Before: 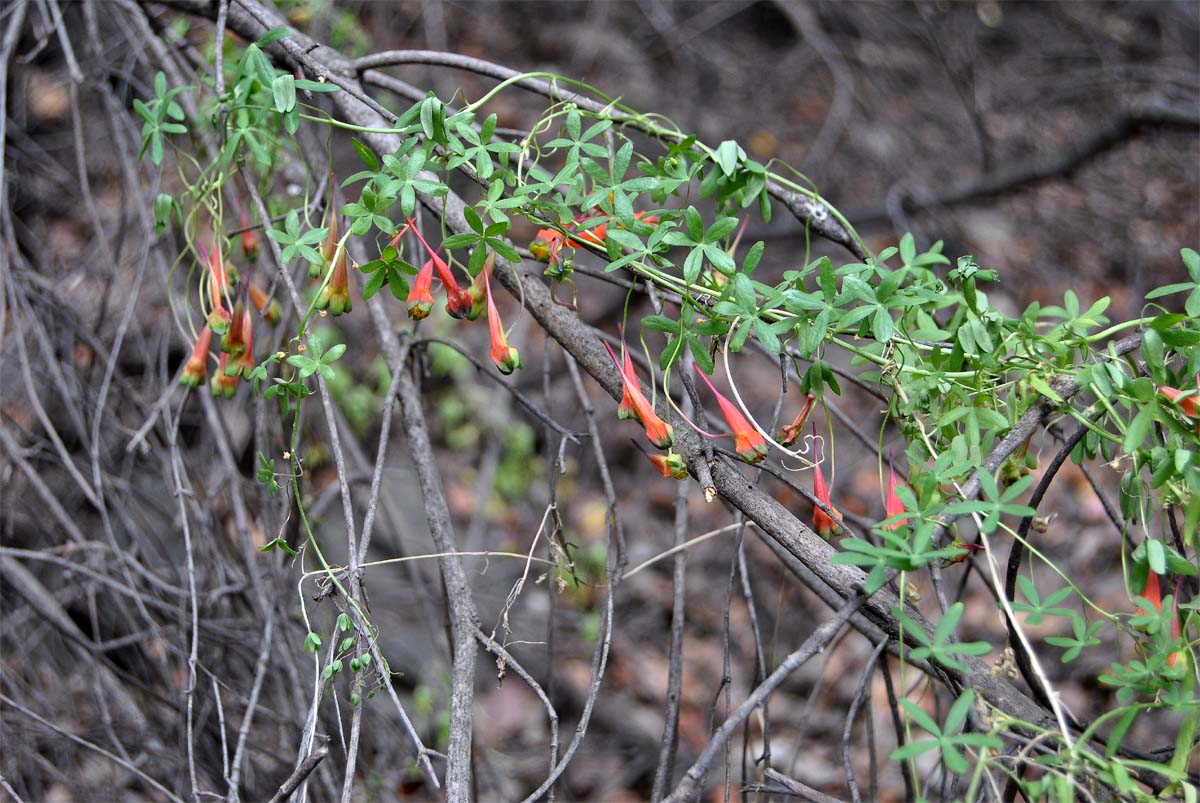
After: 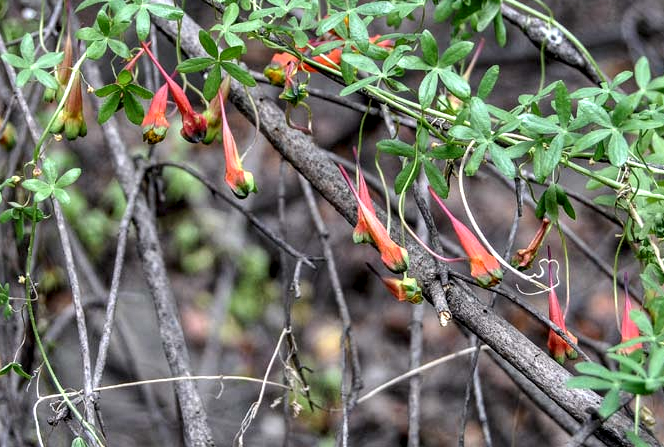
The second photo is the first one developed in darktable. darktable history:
local contrast: detail 154%
crop and rotate: left 22.114%, top 22.046%, right 22.542%, bottom 22.234%
